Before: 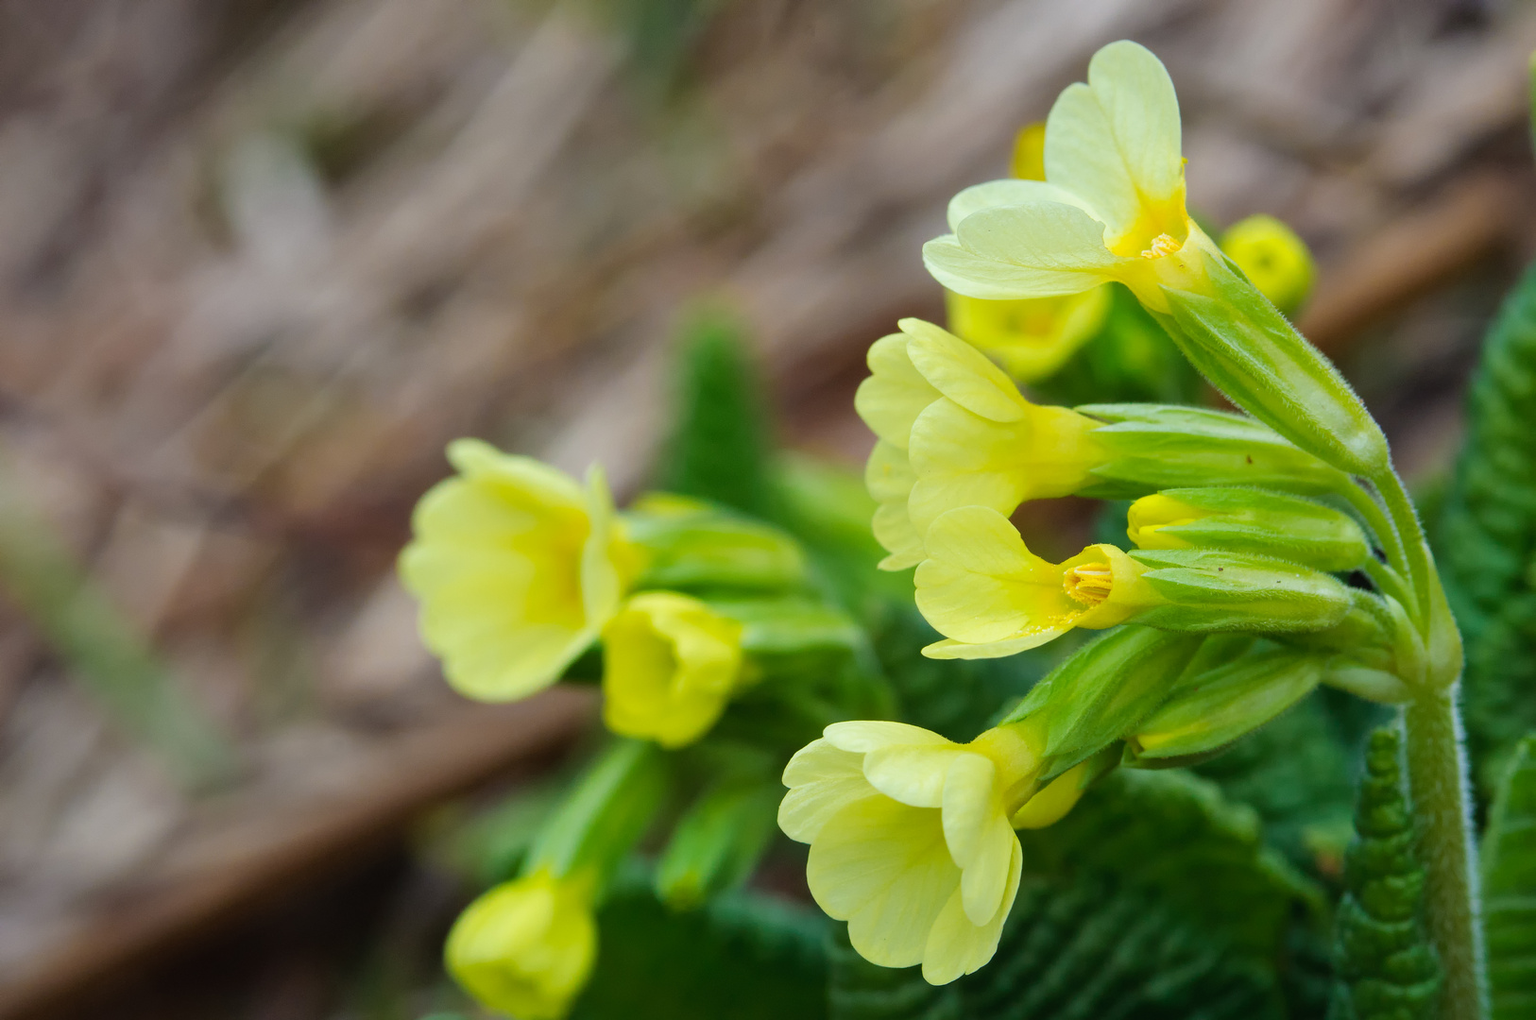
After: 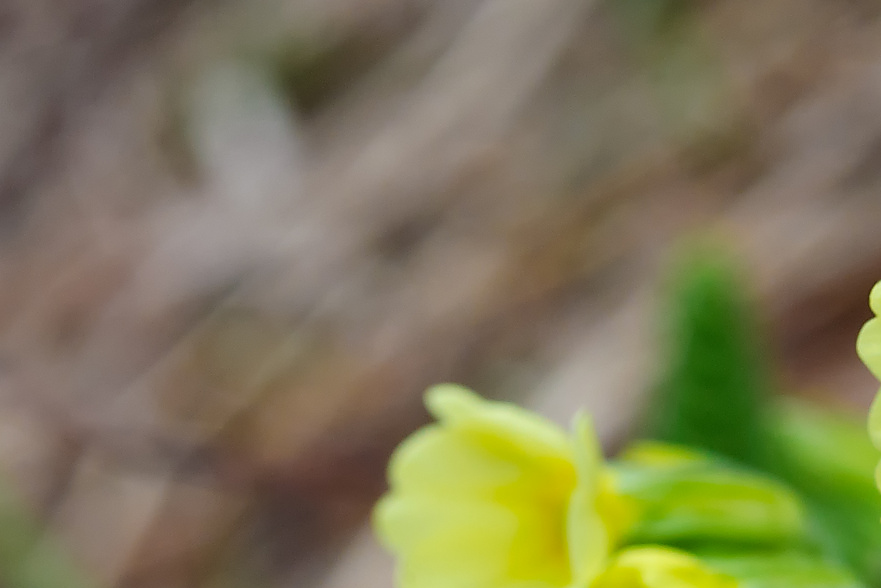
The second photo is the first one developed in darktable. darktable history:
crop and rotate: left 3.052%, top 7.577%, right 42.742%, bottom 37.962%
sharpen: radius 1.387, amount 1.246, threshold 0.821
